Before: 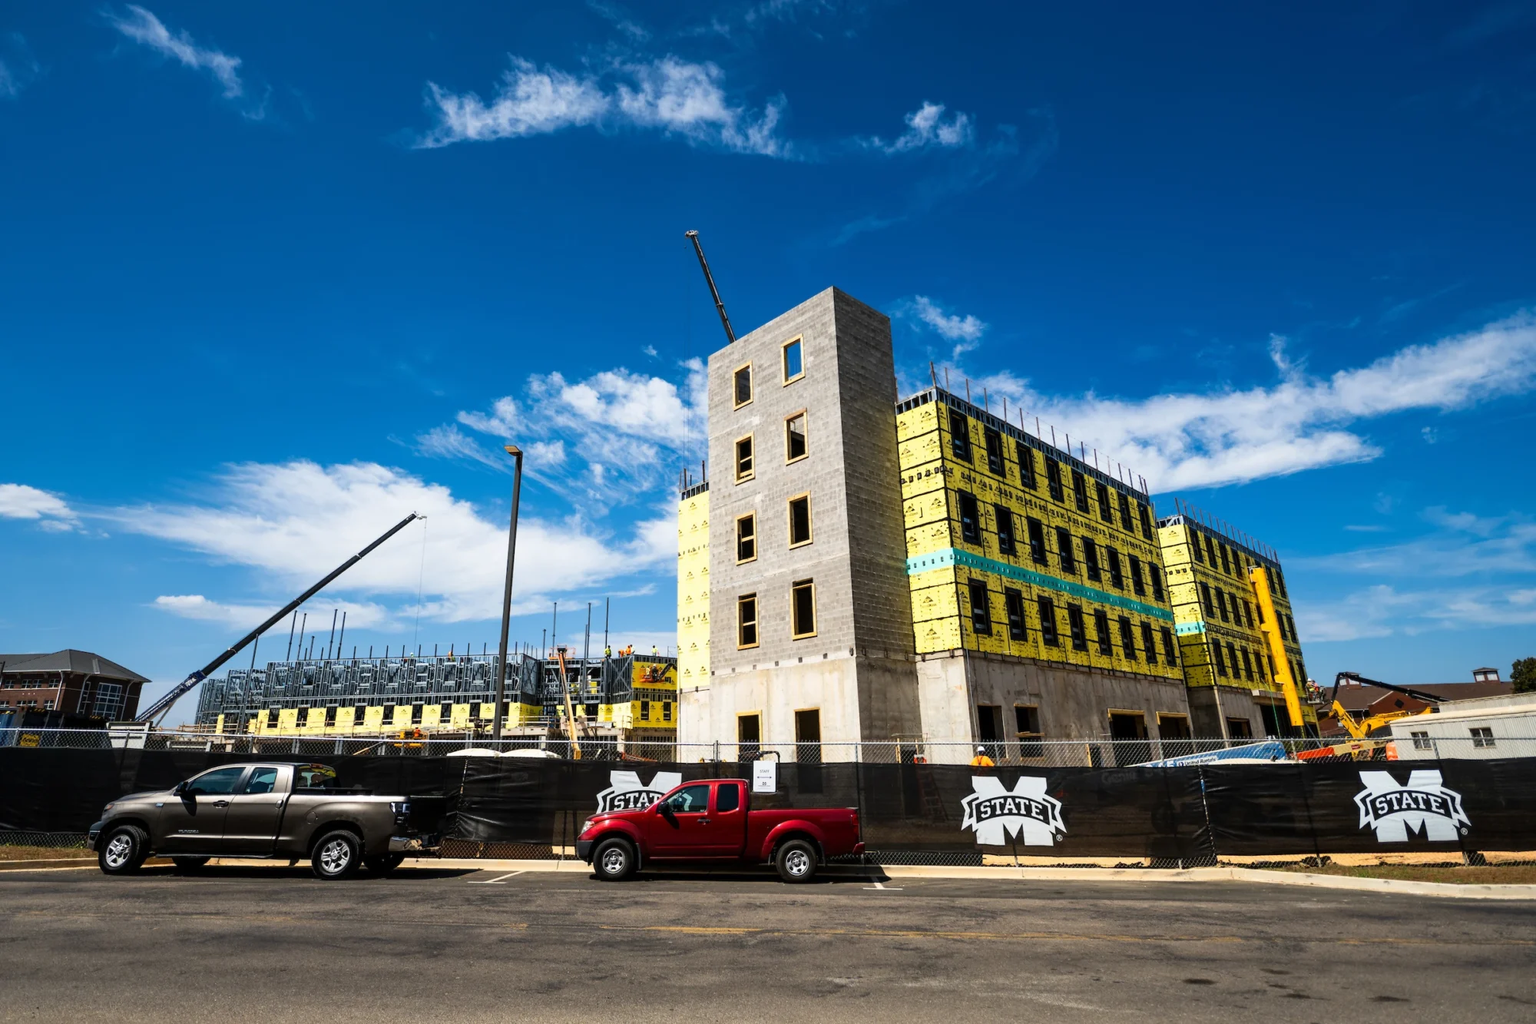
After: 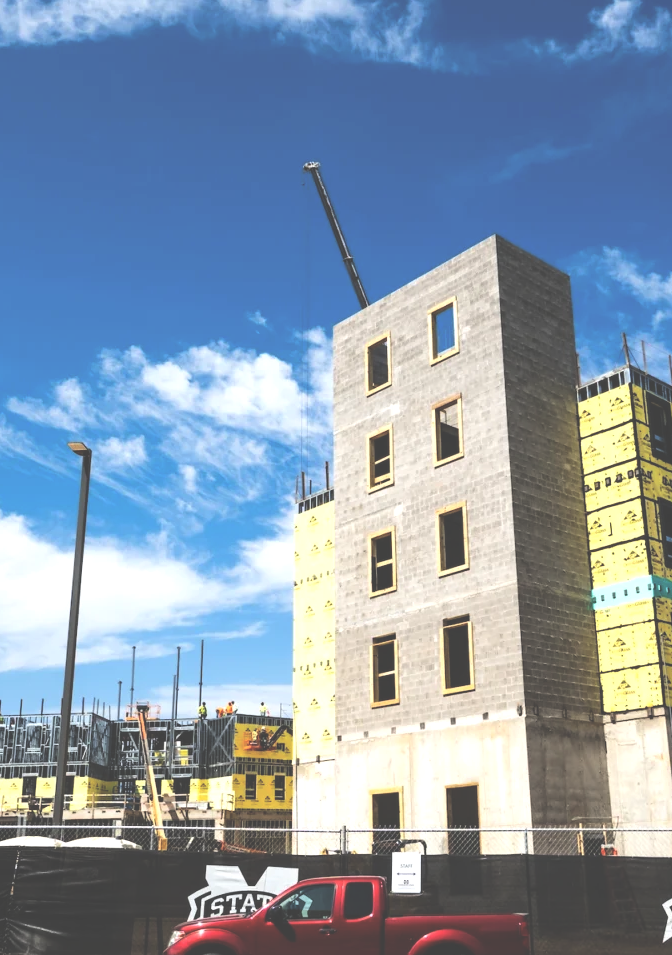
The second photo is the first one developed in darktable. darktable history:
crop and rotate: left 29.485%, top 10.385%, right 36.866%, bottom 17.914%
tone equalizer: -8 EV -0.441 EV, -7 EV -0.38 EV, -6 EV -0.294 EV, -5 EV -0.196 EV, -3 EV 0.221 EV, -2 EV 0.331 EV, -1 EV 0.374 EV, +0 EV 0.407 EV, edges refinement/feathering 500, mask exposure compensation -1.57 EV, preserve details no
exposure: black level correction -0.063, exposure -0.05 EV, compensate highlight preservation false
